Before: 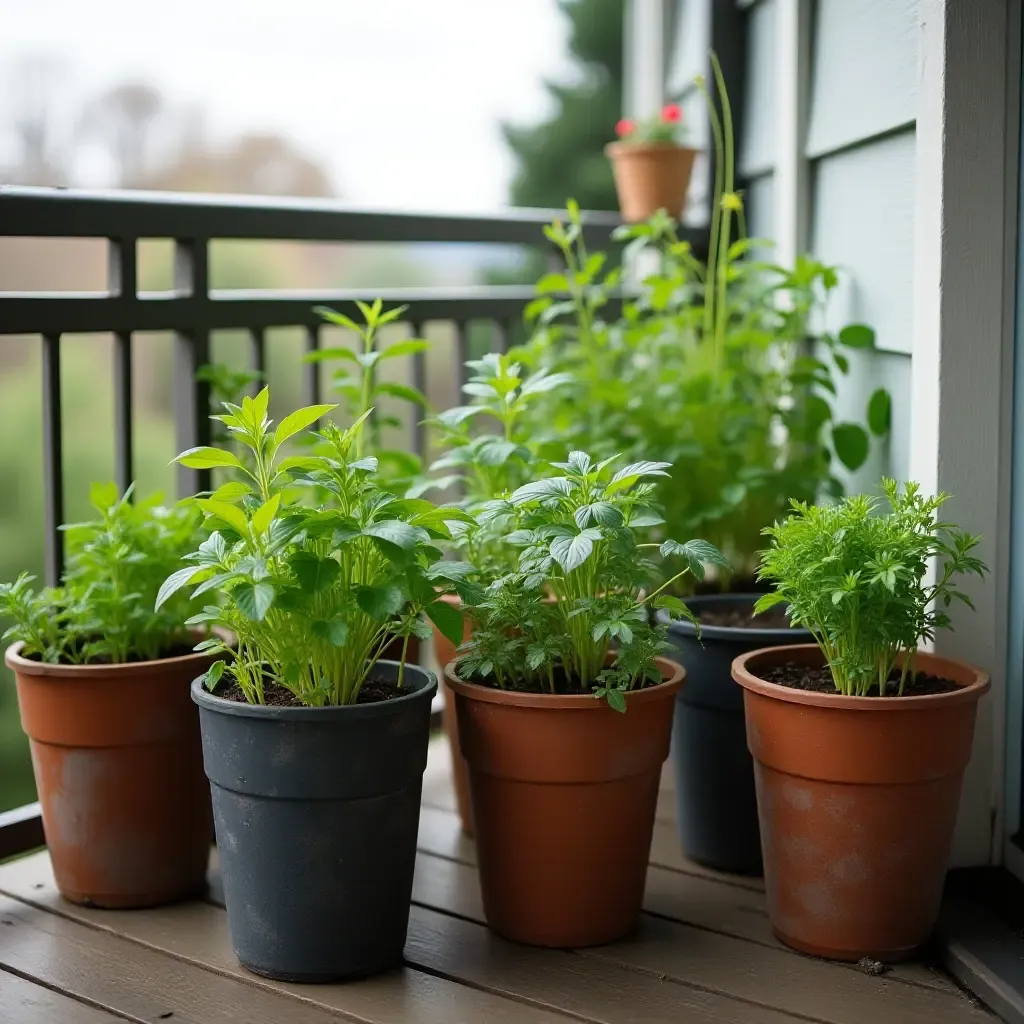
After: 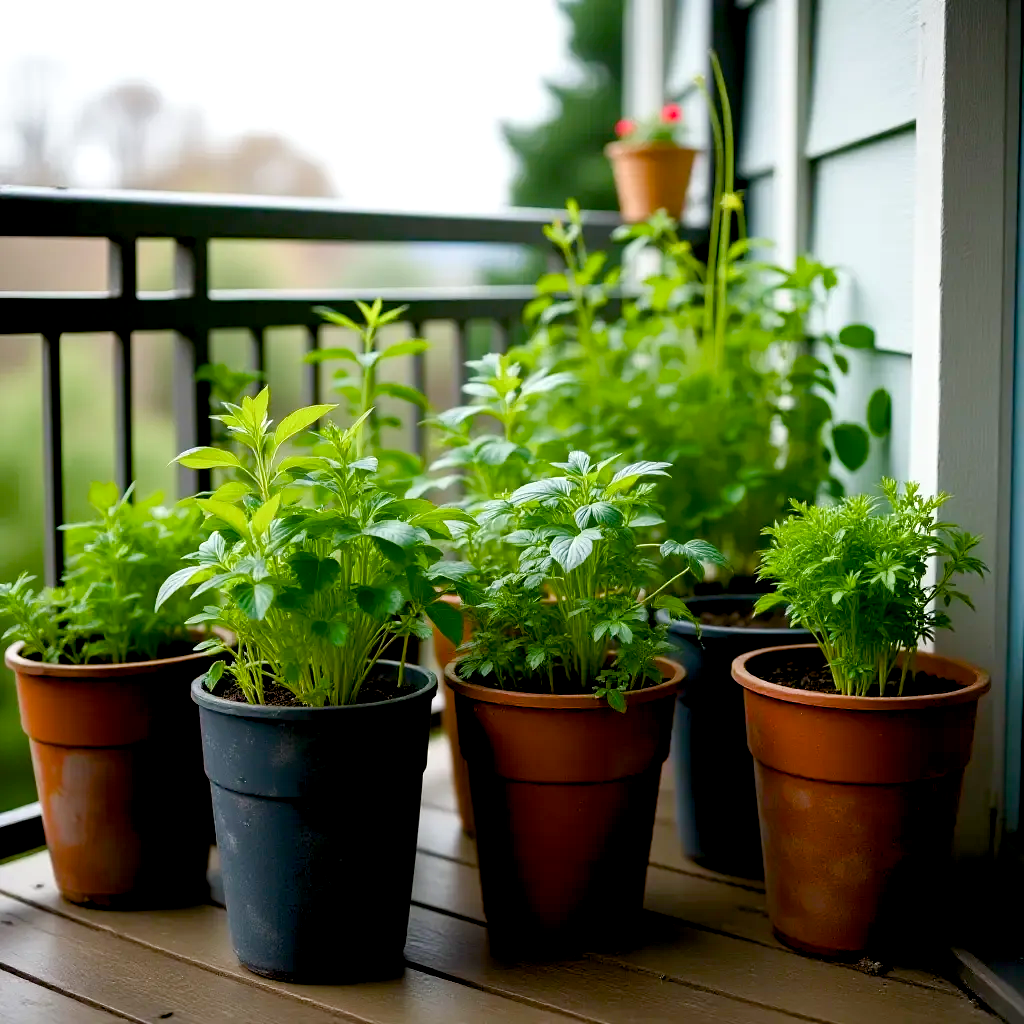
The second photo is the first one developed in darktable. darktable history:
tone equalizer: on, module defaults
color balance rgb: shadows lift › luminance -9.41%, highlights gain › luminance 17.6%, global offset › luminance -1.45%, perceptual saturation grading › highlights -17.77%, perceptual saturation grading › mid-tones 33.1%, perceptual saturation grading › shadows 50.52%, global vibrance 24.22%
